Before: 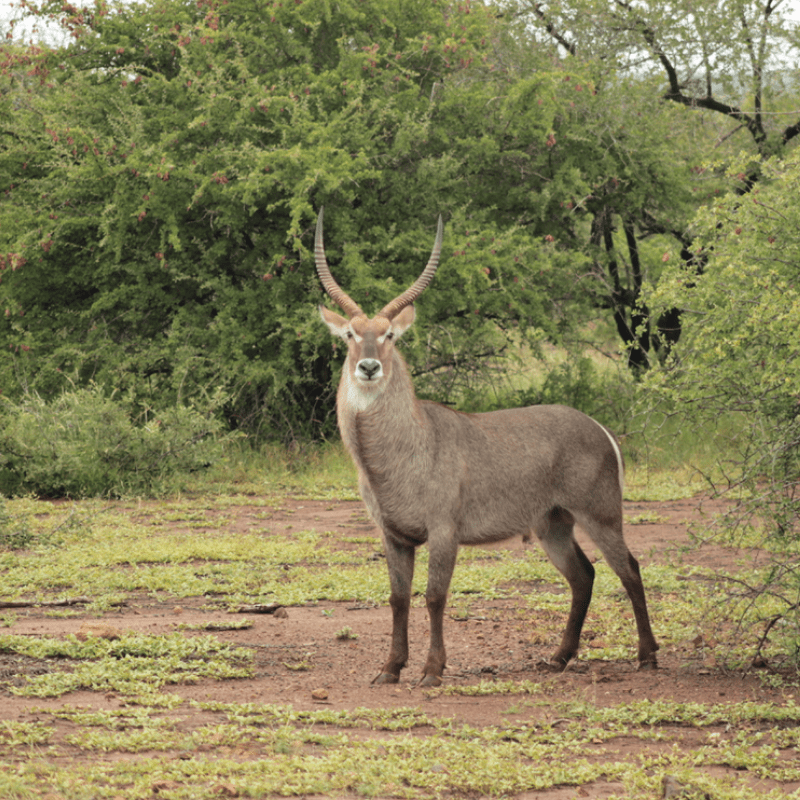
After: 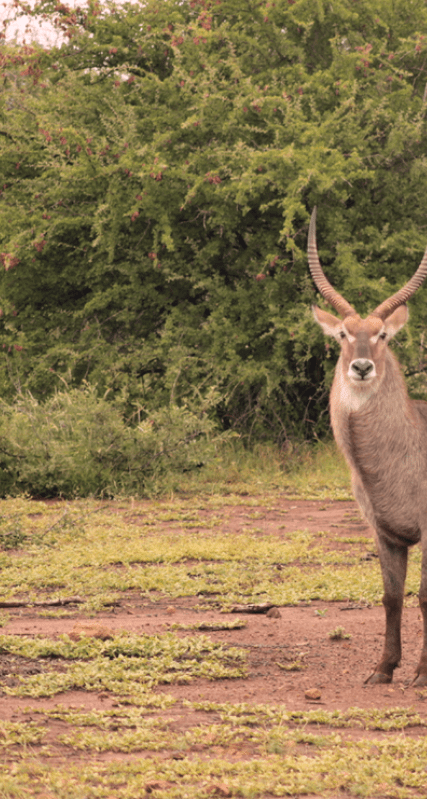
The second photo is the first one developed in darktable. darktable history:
color correction: highlights a* 14.67, highlights b* 4.69
crop: left 0.982%, right 45.563%, bottom 0.091%
